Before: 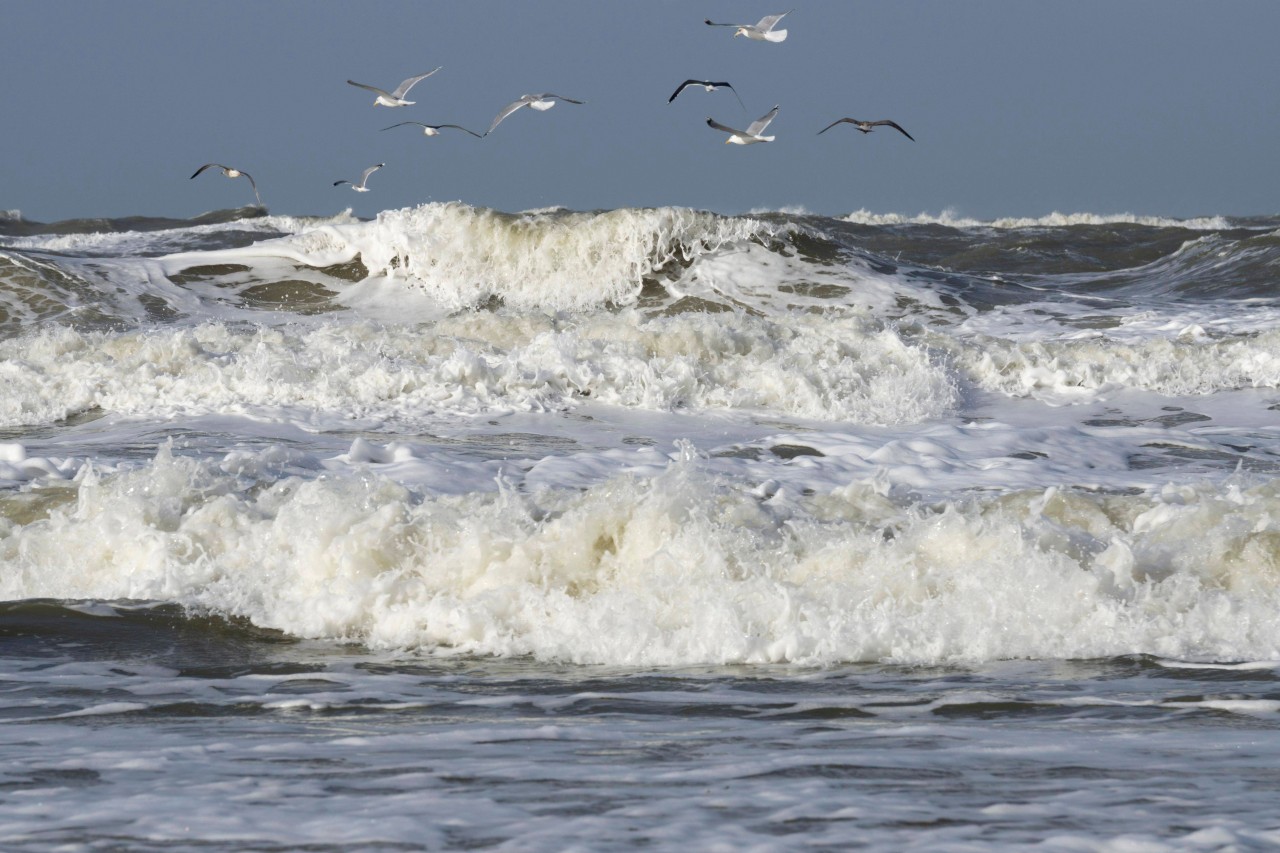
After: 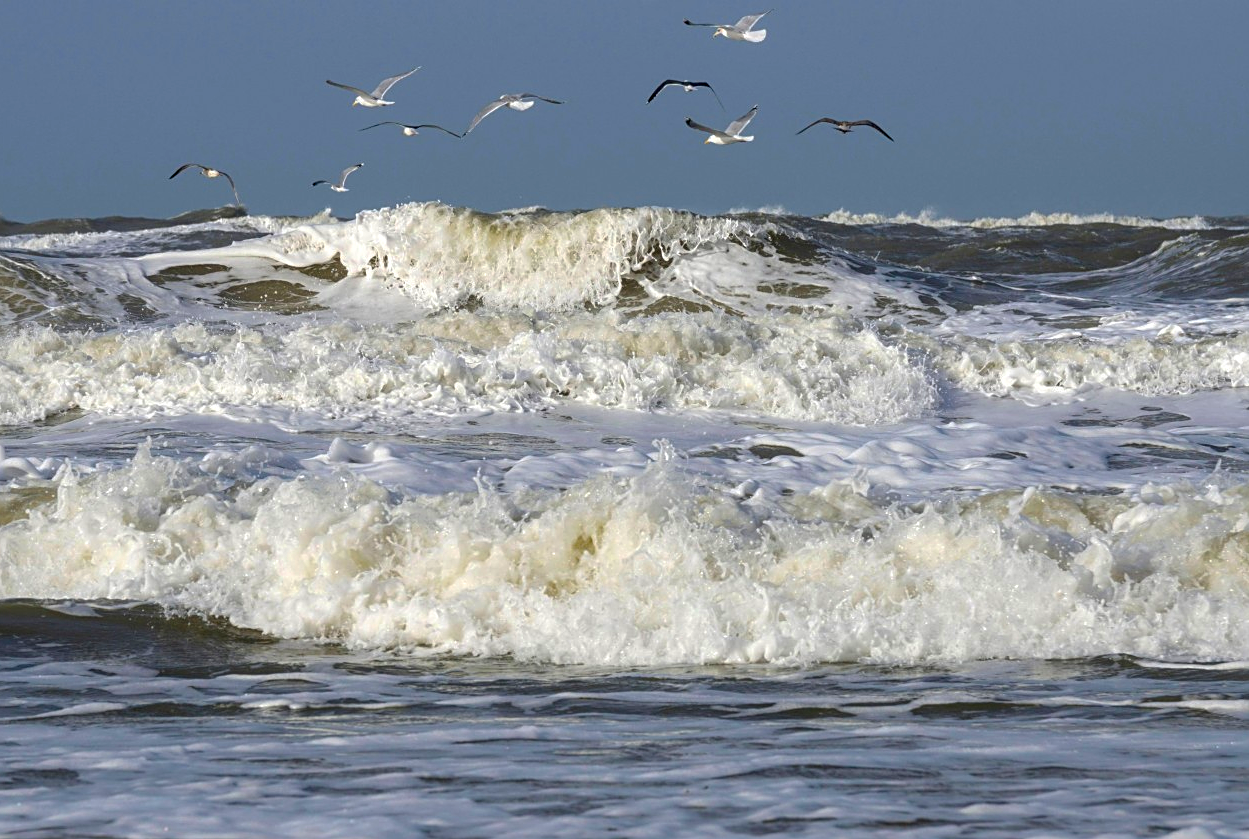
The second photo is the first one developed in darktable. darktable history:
sharpen: on, module defaults
base curve: curves: ch0 [(0, 0) (0.74, 0.67) (1, 1)], preserve colors none
crop and rotate: left 1.67%, right 0.678%, bottom 1.637%
local contrast: on, module defaults
color balance rgb: global offset › luminance 0.242%, global offset › hue 169.17°, linear chroma grading › global chroma 15.394%, perceptual saturation grading › global saturation 31.284%, perceptual brilliance grading › global brilliance 2.853%, perceptual brilliance grading › highlights -2.776%, perceptual brilliance grading › shadows 3.718%
